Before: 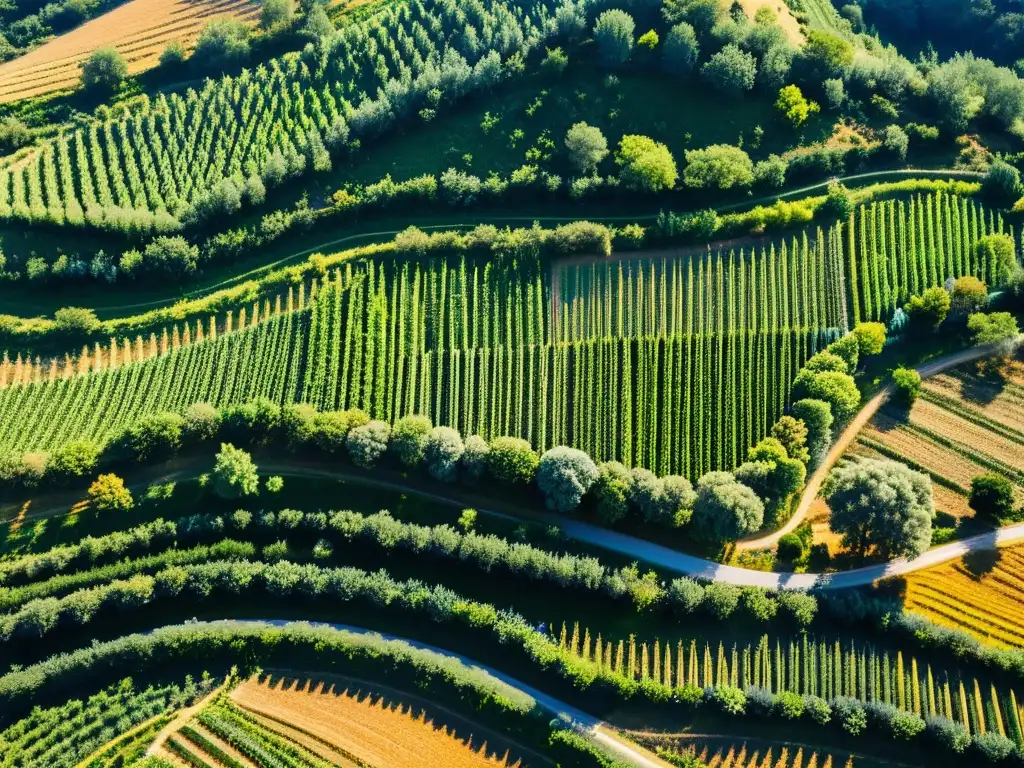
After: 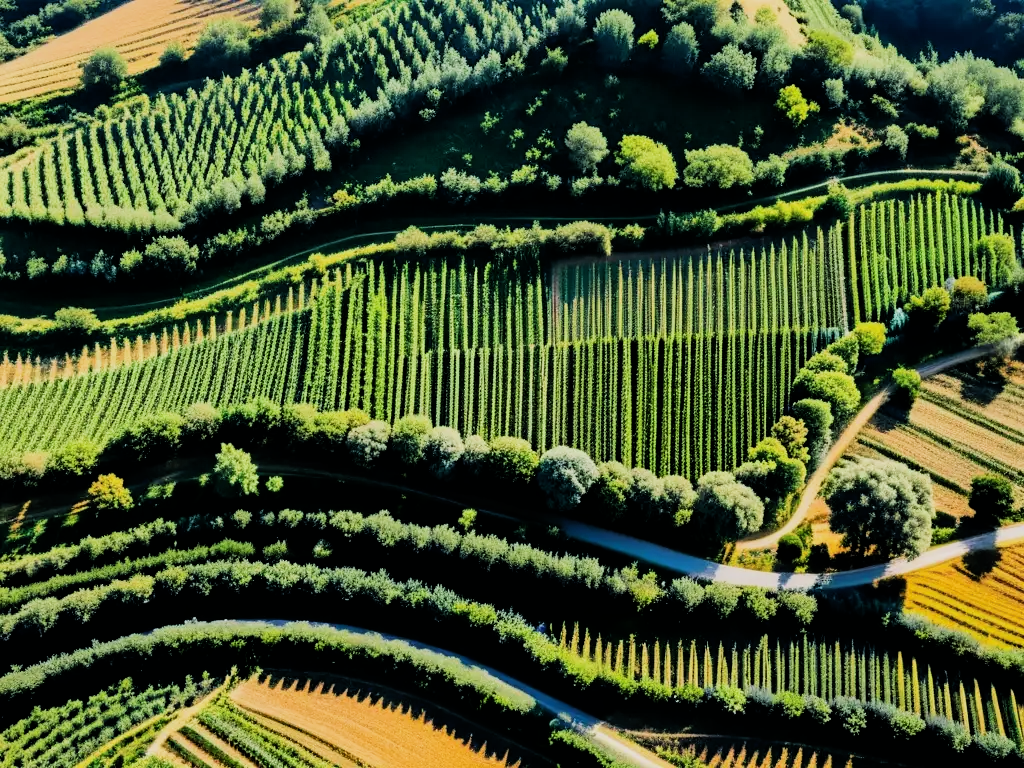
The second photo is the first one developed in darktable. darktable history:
filmic rgb: black relative exposure -5.13 EV, white relative exposure 3.97 EV, hardness 2.88, contrast 1.297
